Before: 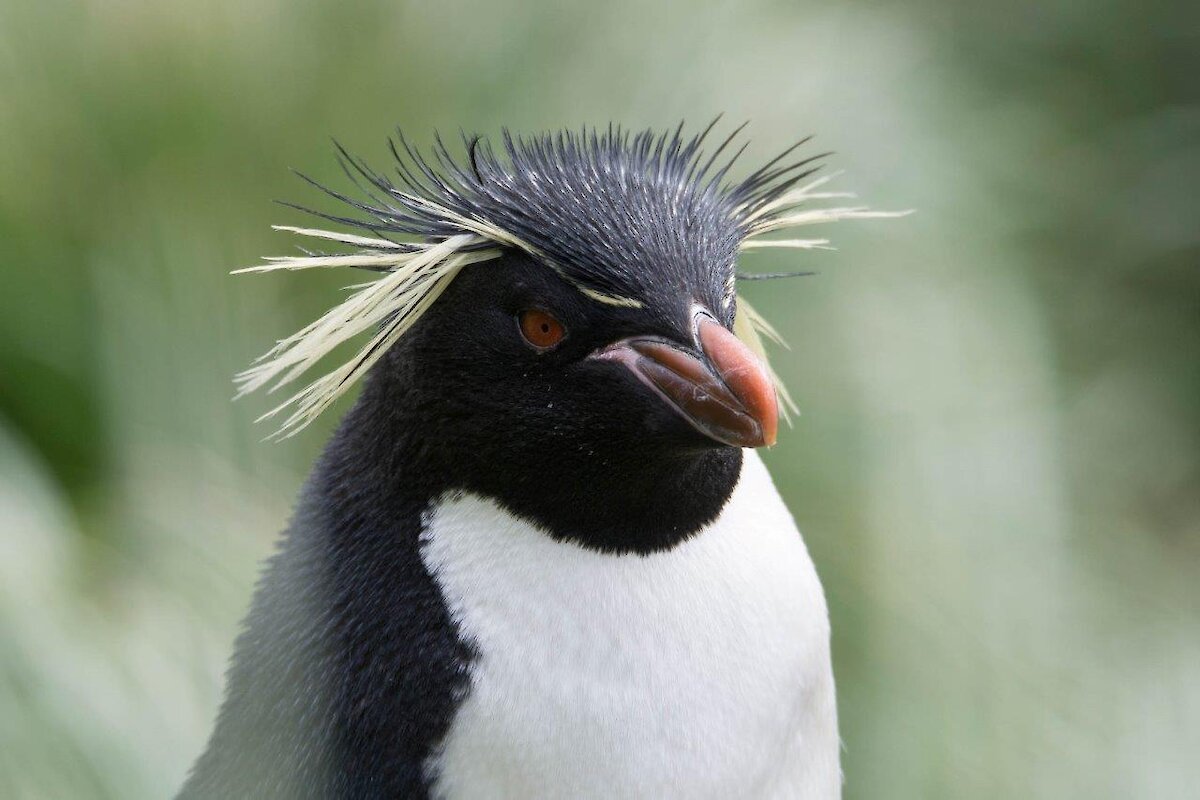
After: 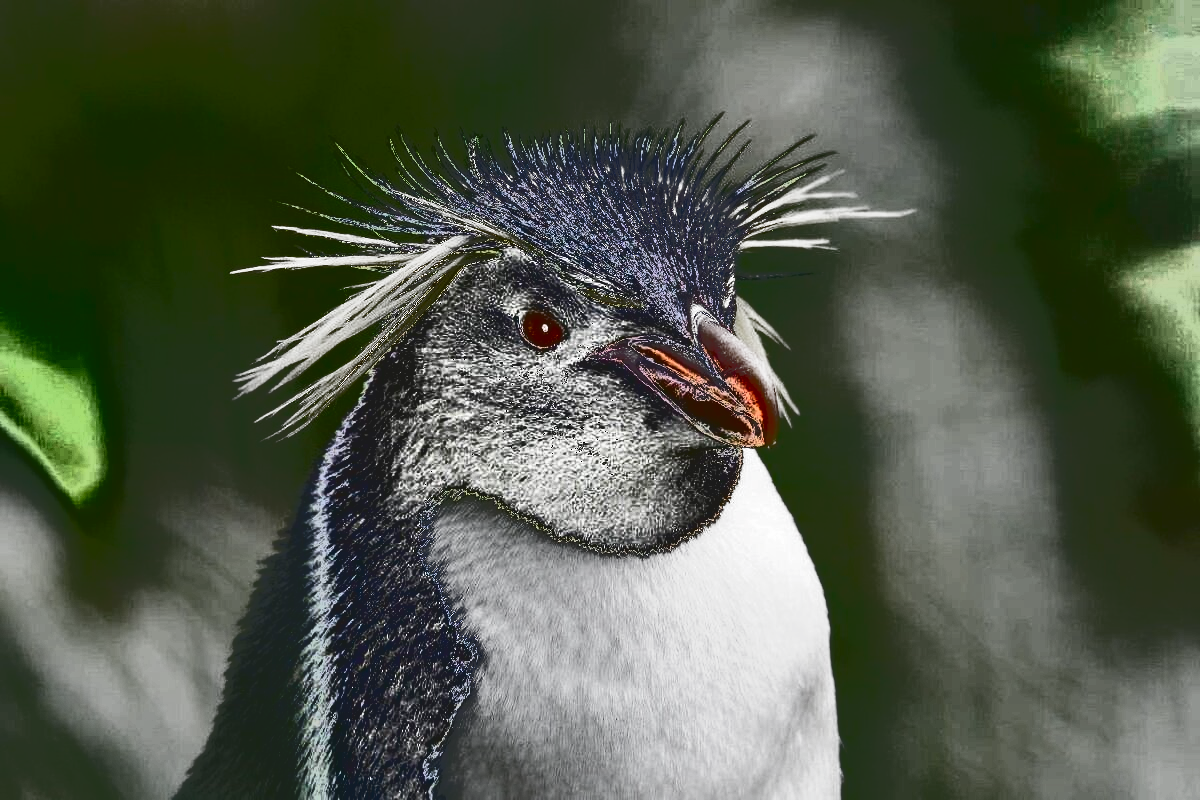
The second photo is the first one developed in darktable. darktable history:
tone curve: curves: ch0 [(0, 0) (0.003, 0.99) (0.011, 0.983) (0.025, 0.934) (0.044, 0.719) (0.069, 0.382) (0.1, 0.204) (0.136, 0.093) (0.177, 0.094) (0.224, 0.093) (0.277, 0.098) (0.335, 0.214) (0.399, 0.616) (0.468, 0.827) (0.543, 0.464) (0.623, 0.145) (0.709, 0.127) (0.801, 0.187) (0.898, 0.203) (1, 1)], color space Lab, independent channels, preserve colors none
base curve: curves: ch0 [(0, 0) (0.018, 0.026) (0.143, 0.37) (0.33, 0.731) (0.458, 0.853) (0.735, 0.965) (0.905, 0.986) (1, 1)], preserve colors none
